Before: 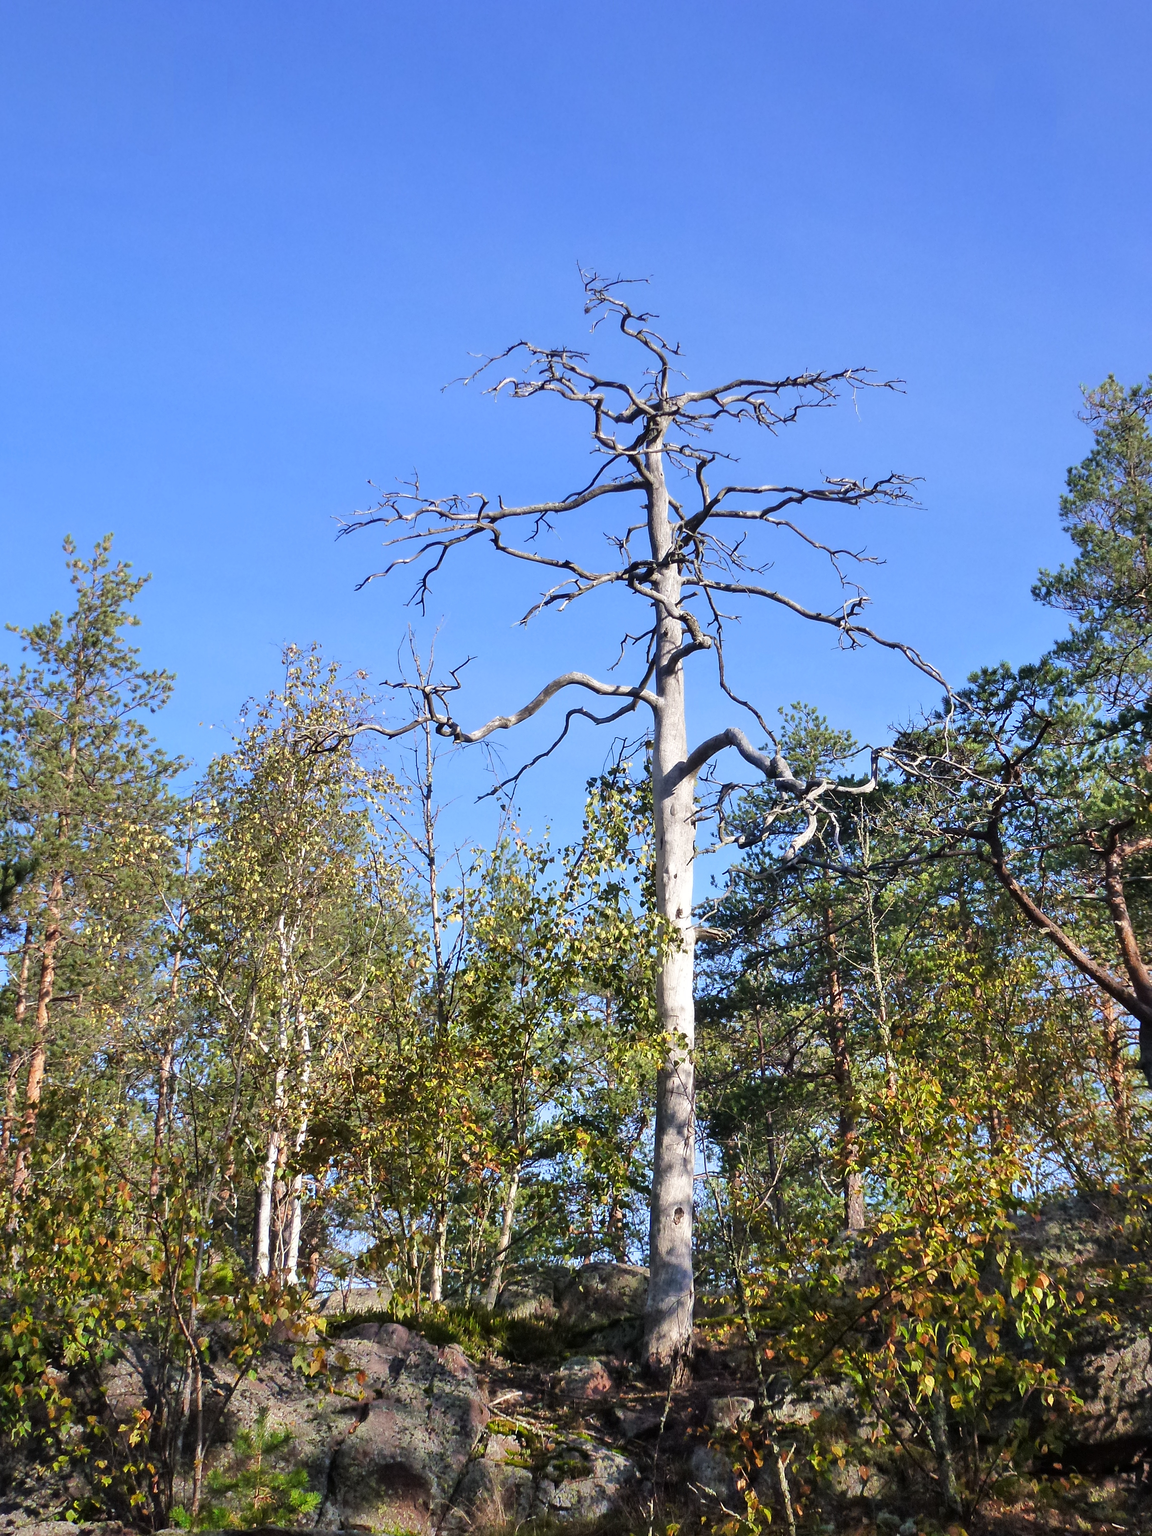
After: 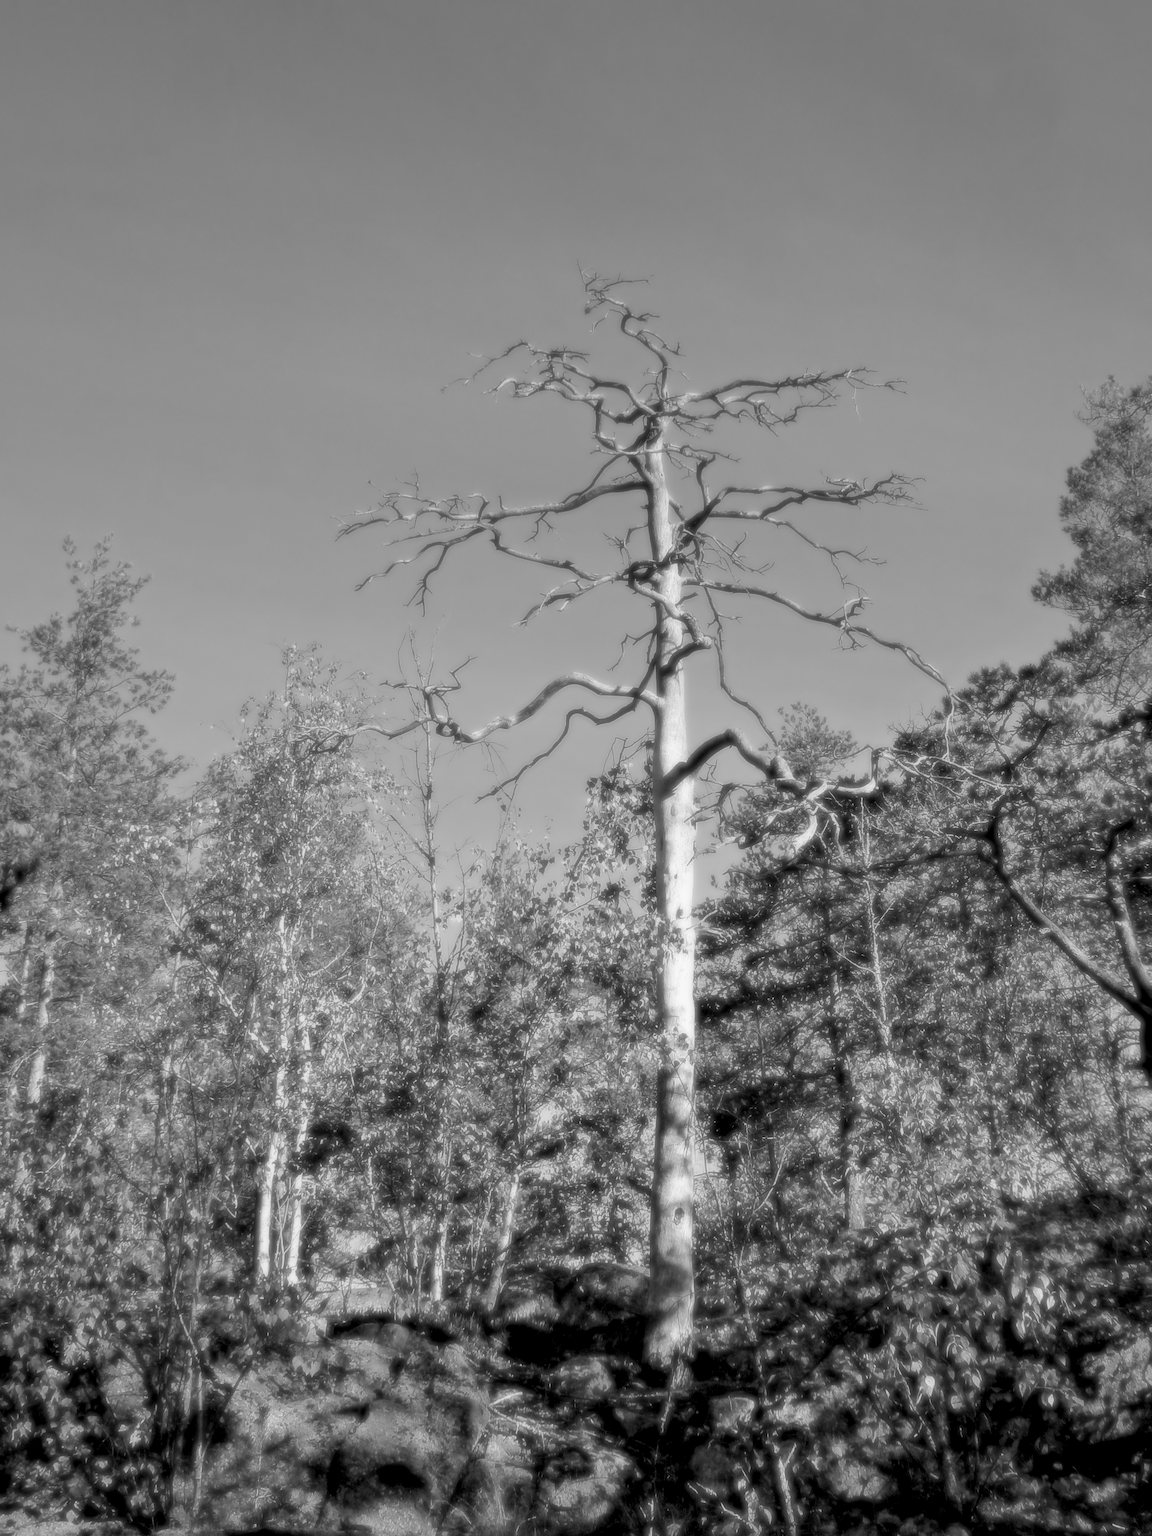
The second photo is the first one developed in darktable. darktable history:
exposure: black level correction 0.016, exposure -0.009 EV, compensate highlight preservation false
soften: size 8.67%, mix 49%
monochrome: a 30.25, b 92.03
